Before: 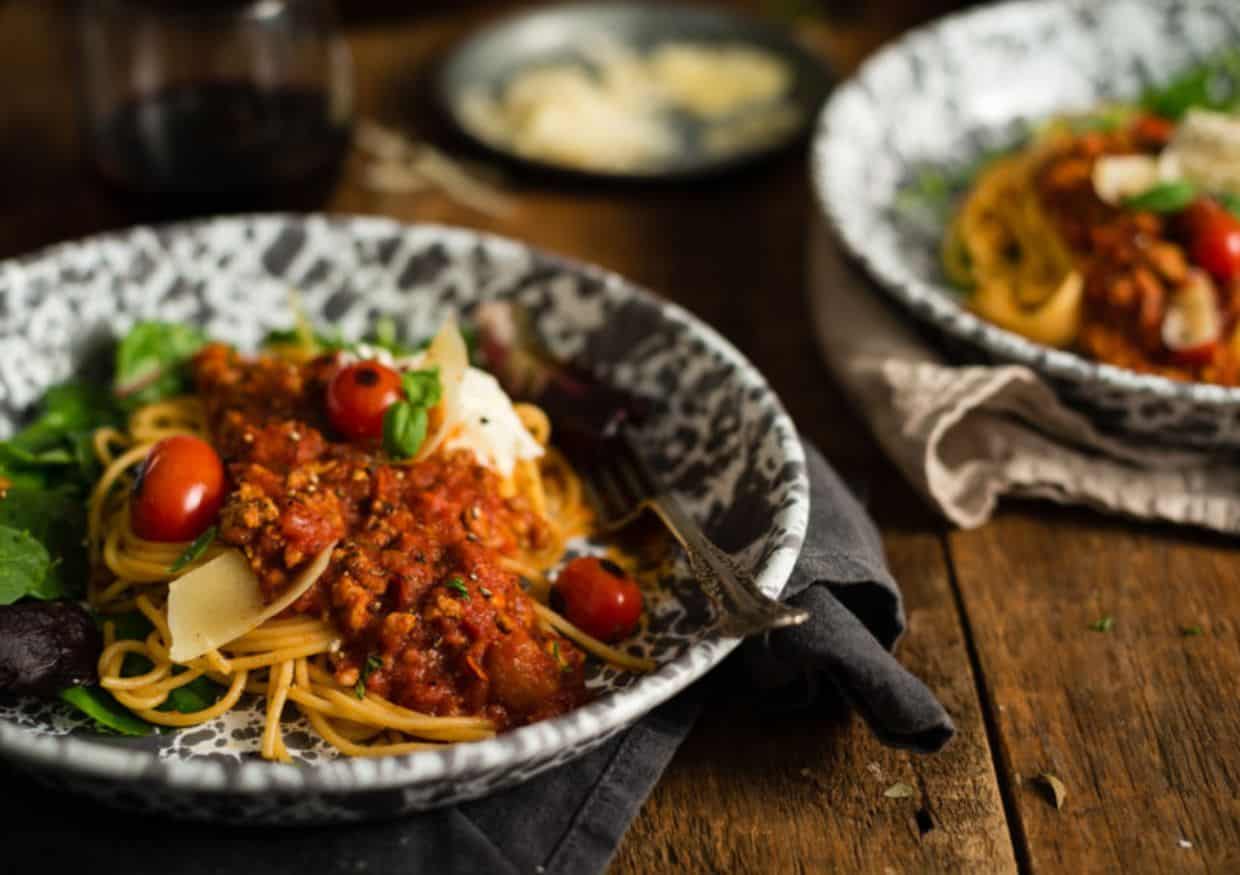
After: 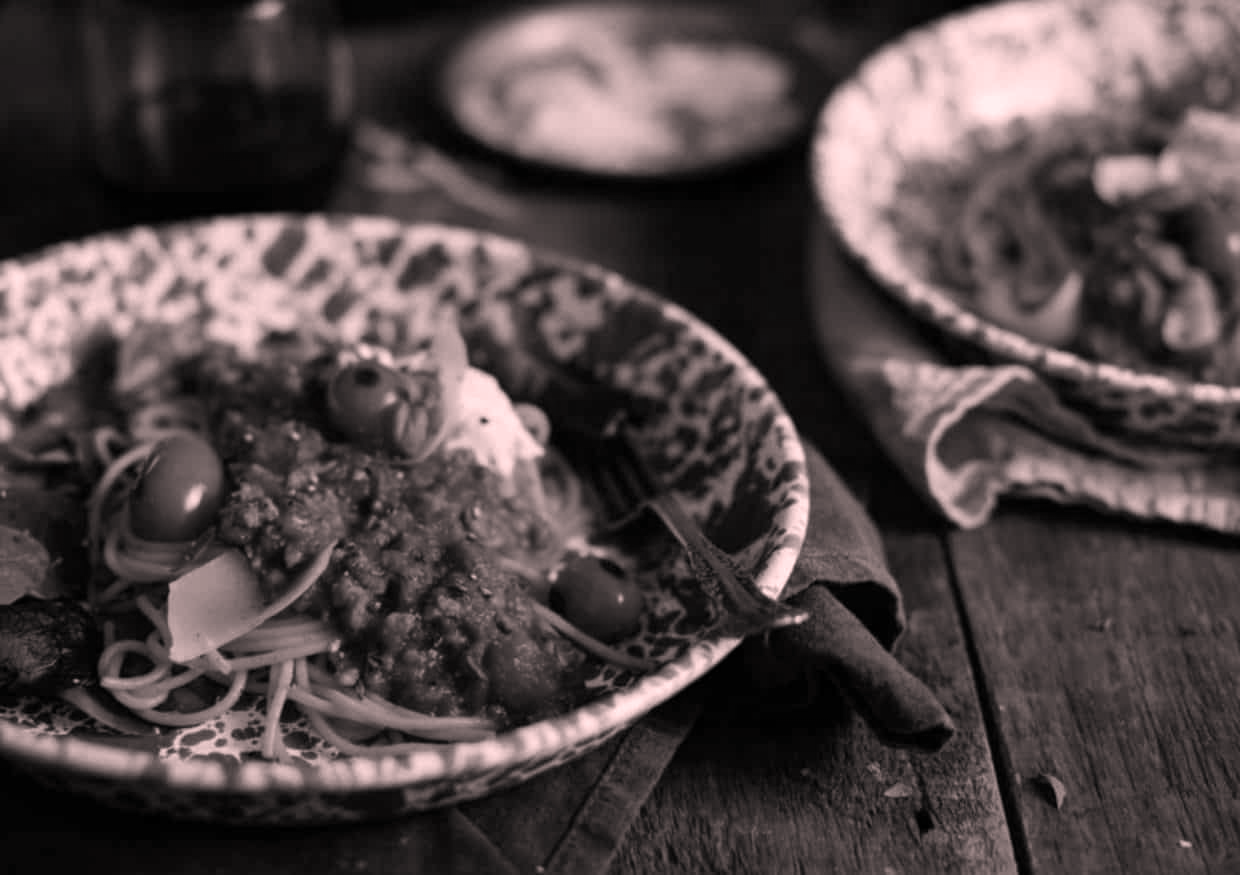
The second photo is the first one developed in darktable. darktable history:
color correction: highlights a* 14.72, highlights b* 4.87
color calibration: output gray [0.246, 0.254, 0.501, 0], illuminant as shot in camera, x 0.358, y 0.373, temperature 4628.91 K
